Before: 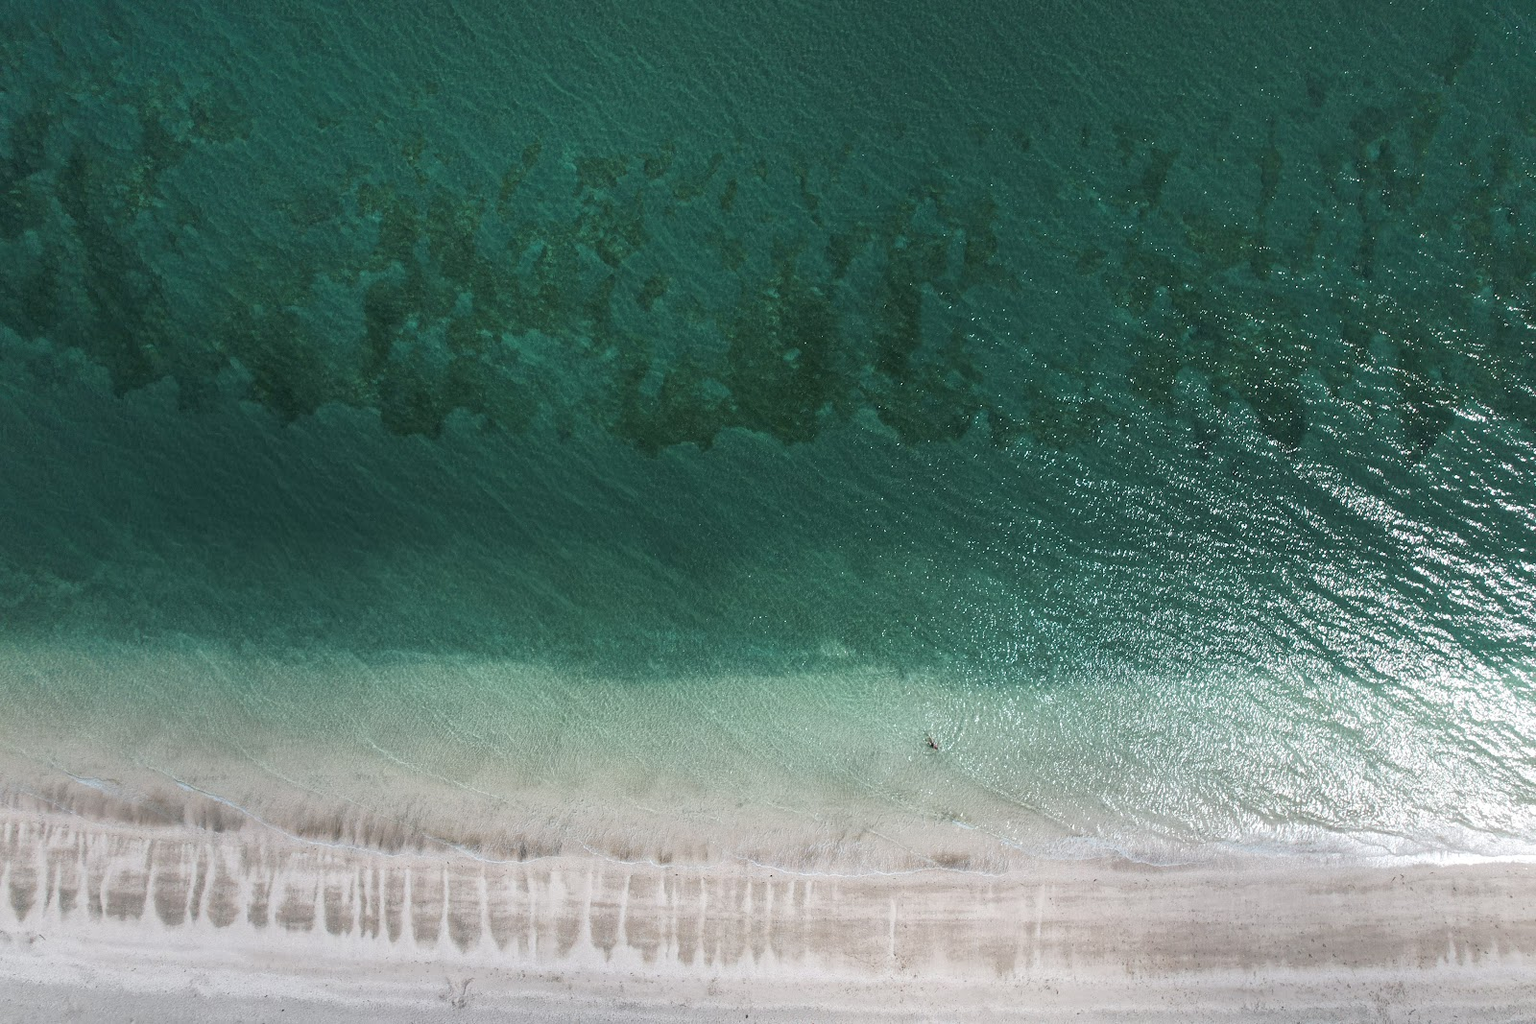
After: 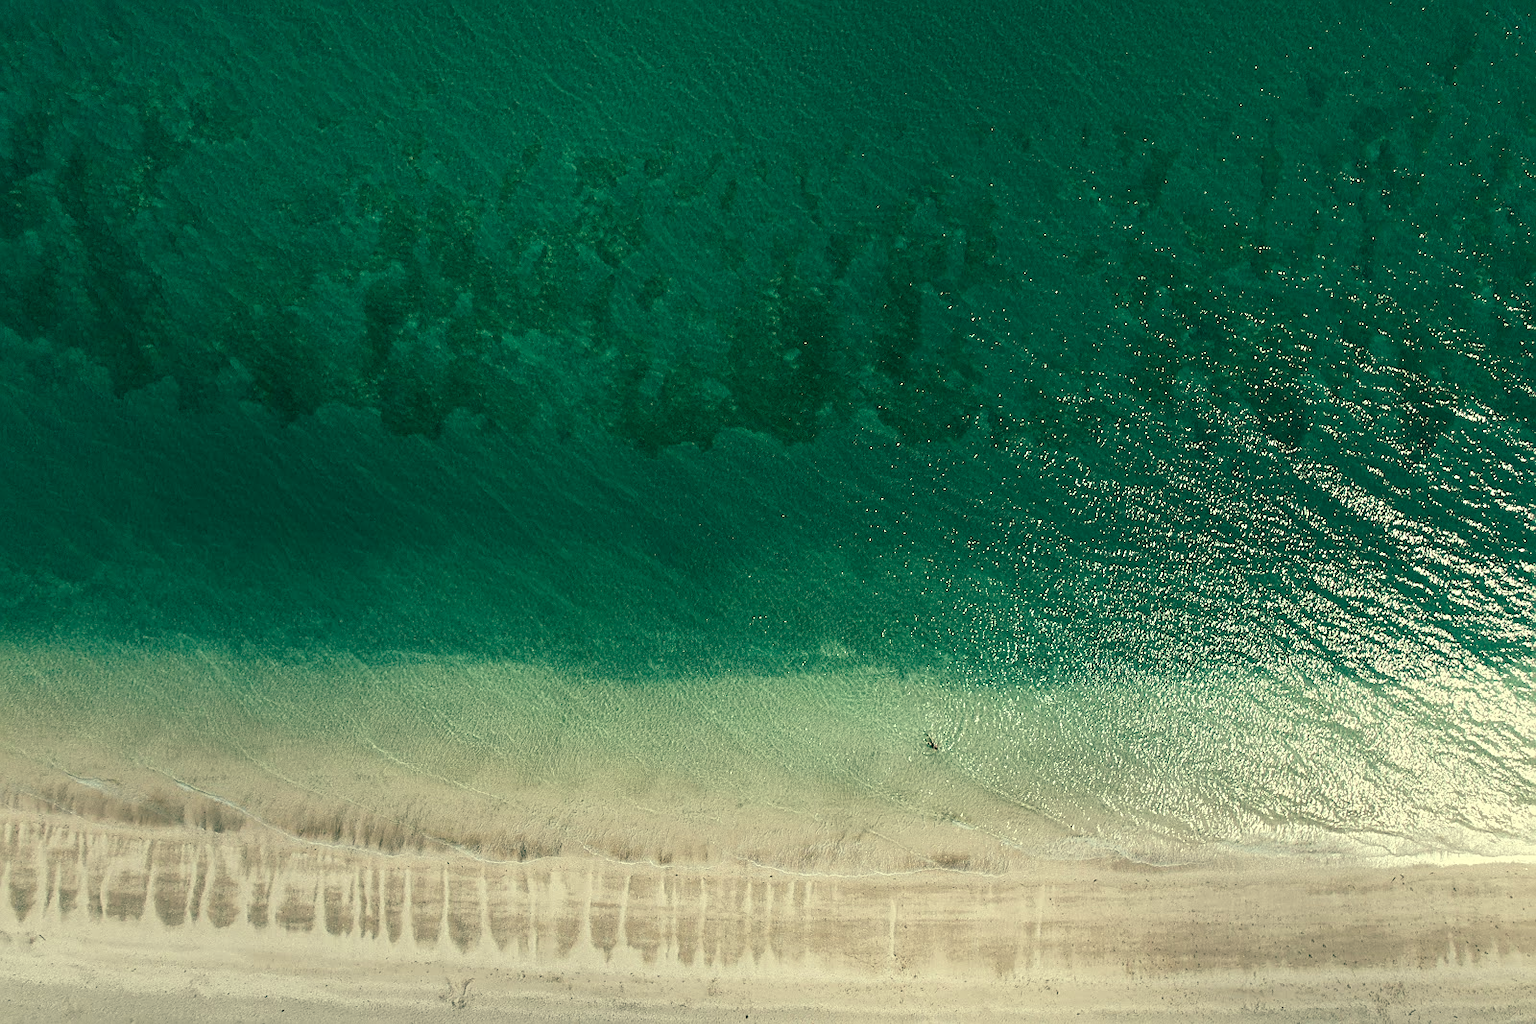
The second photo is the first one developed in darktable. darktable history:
sharpen: on, module defaults
color balance: mode lift, gamma, gain (sRGB), lift [1, 0.69, 1, 1], gamma [1, 1.482, 1, 1], gain [1, 1, 1, 0.802]
